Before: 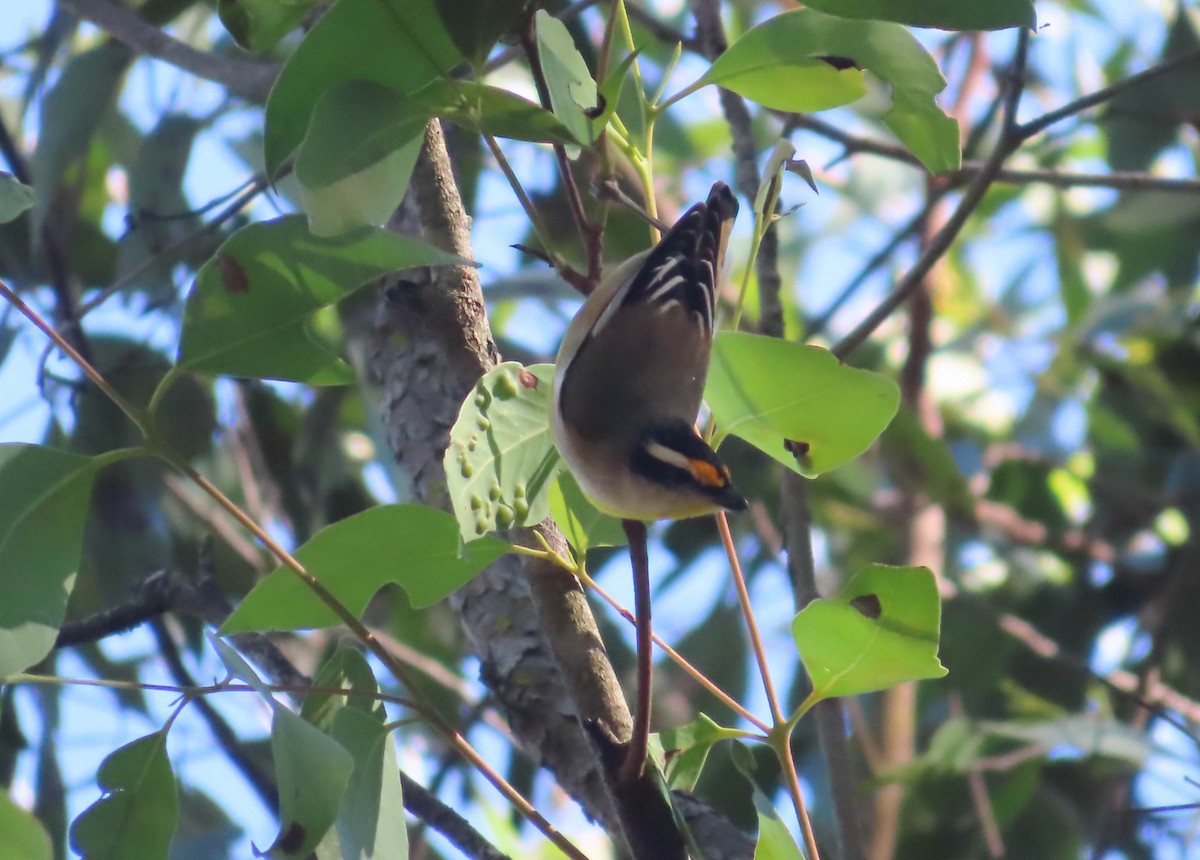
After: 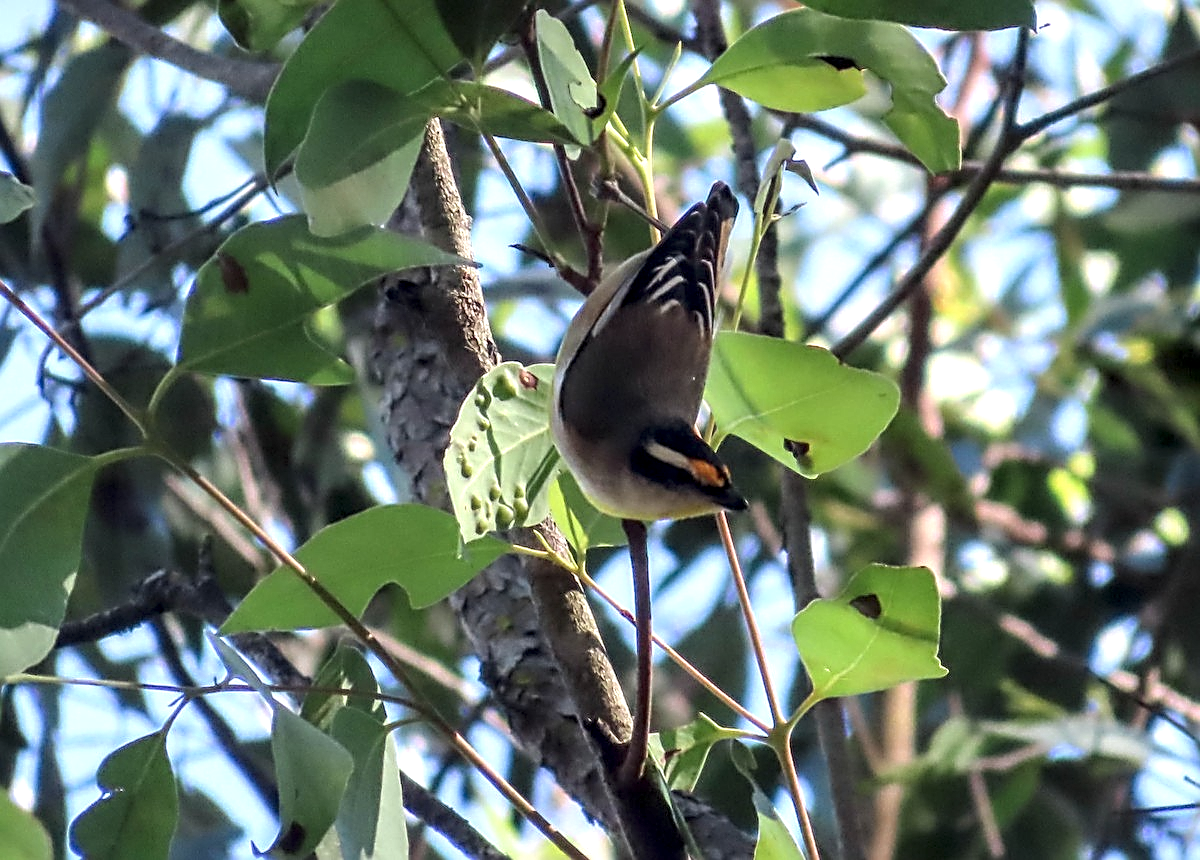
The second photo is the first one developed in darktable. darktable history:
local contrast: highlights 19%, detail 185%
sharpen: amount 0.898
